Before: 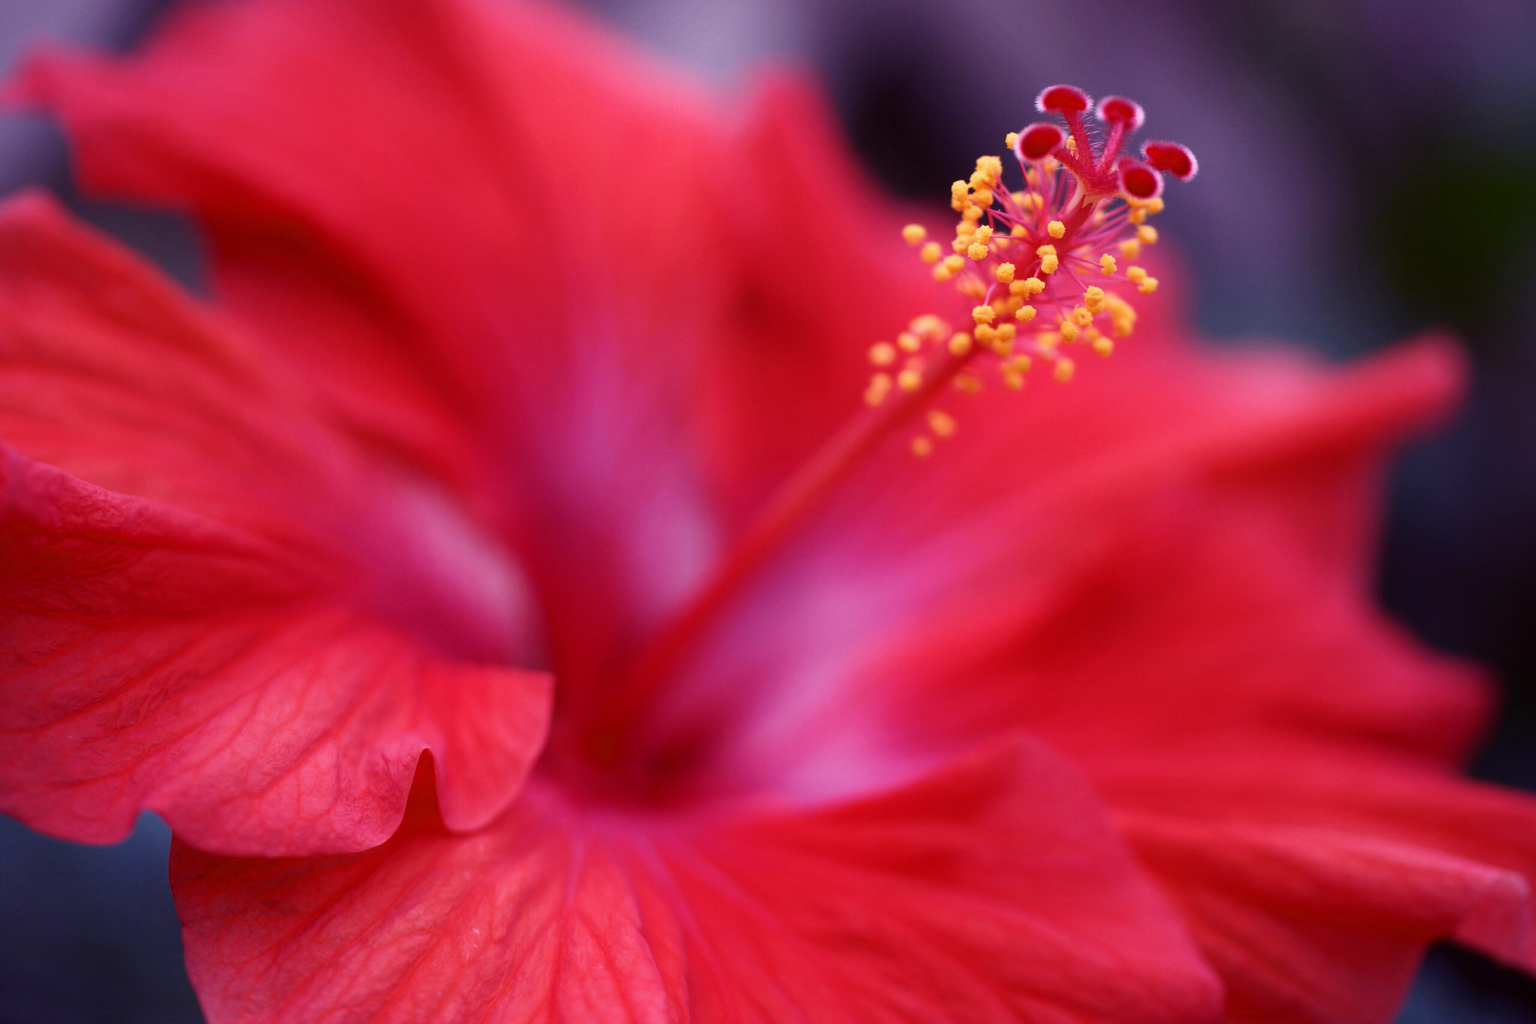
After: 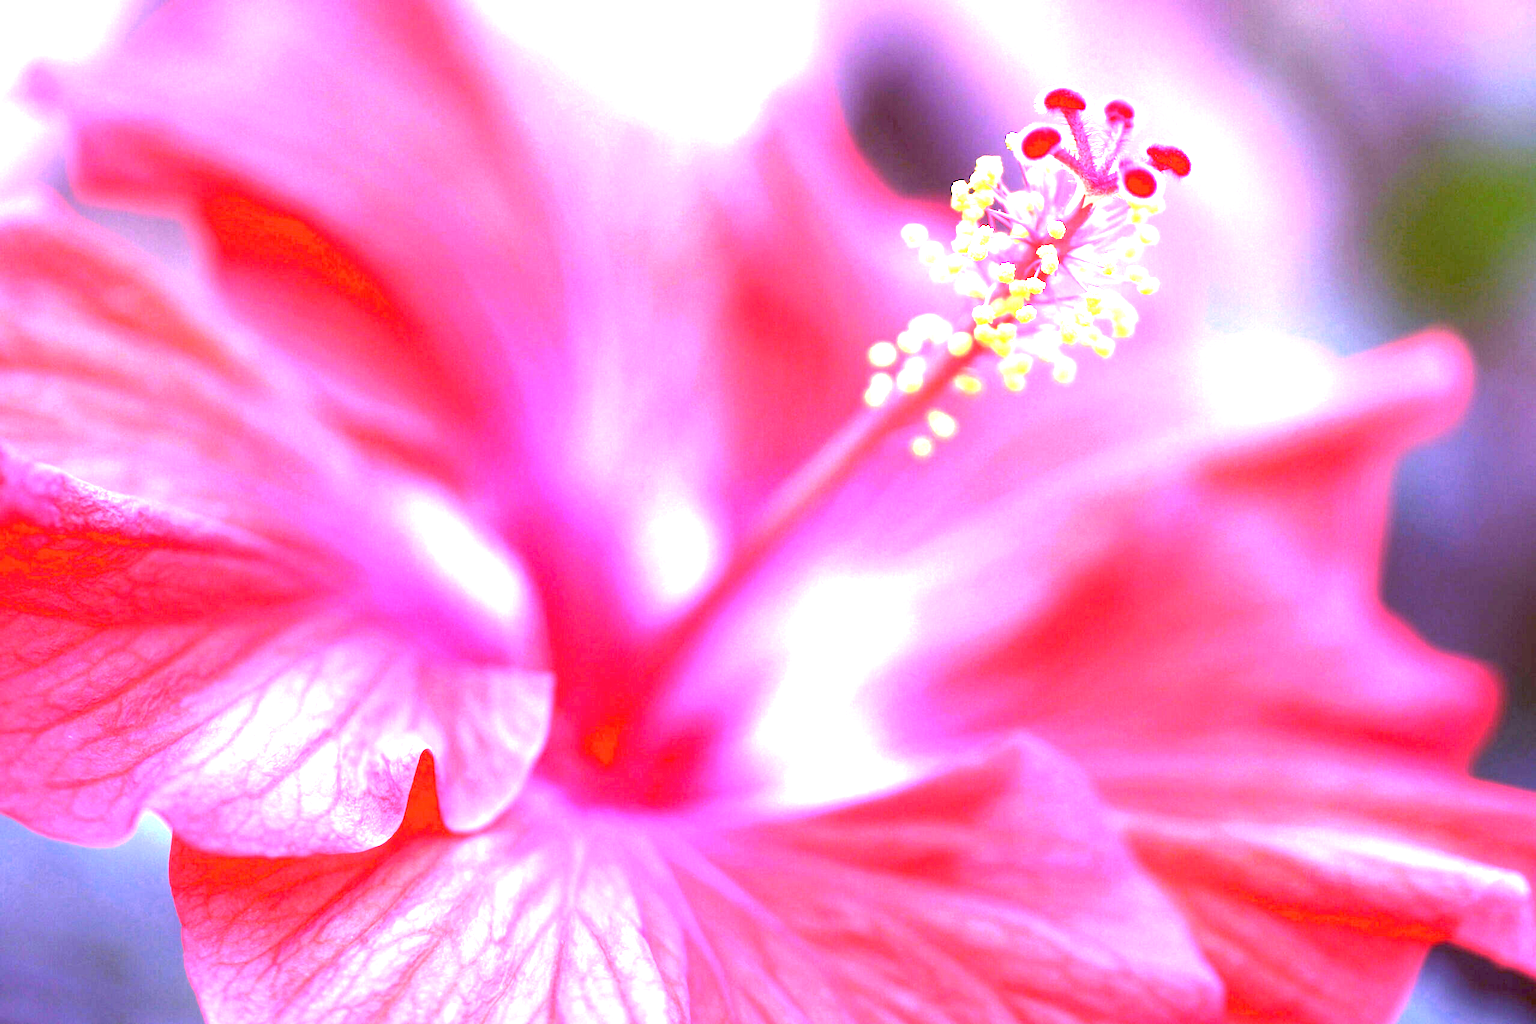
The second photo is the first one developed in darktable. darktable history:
exposure: black level correction 0, exposure 4.056 EV, compensate highlight preservation false
